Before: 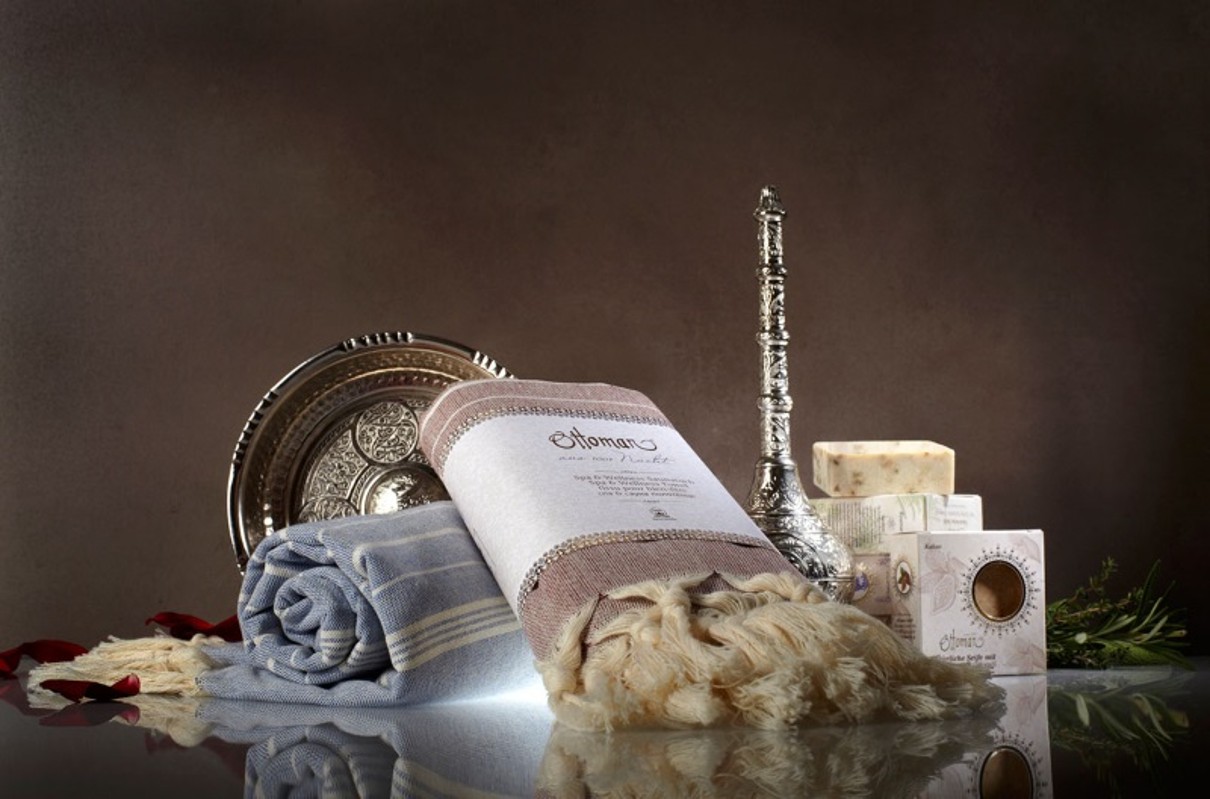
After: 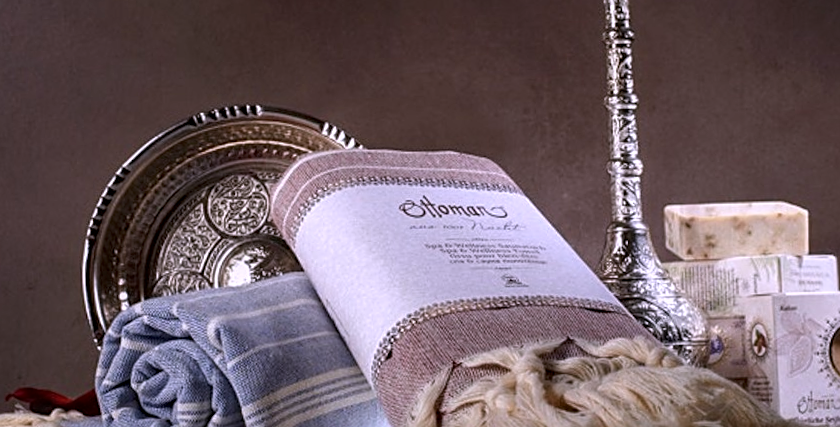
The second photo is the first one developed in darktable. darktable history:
local contrast: on, module defaults
exposure: exposure -0.177 EV
white balance: red 1.042, blue 1.17
rotate and perspective: rotation -1.32°, lens shift (horizontal) -0.031, crop left 0.015, crop right 0.985, crop top 0.047, crop bottom 0.982
crop: left 11.123%, top 27.61%, right 18.3%, bottom 17.034%
sharpen: on, module defaults
